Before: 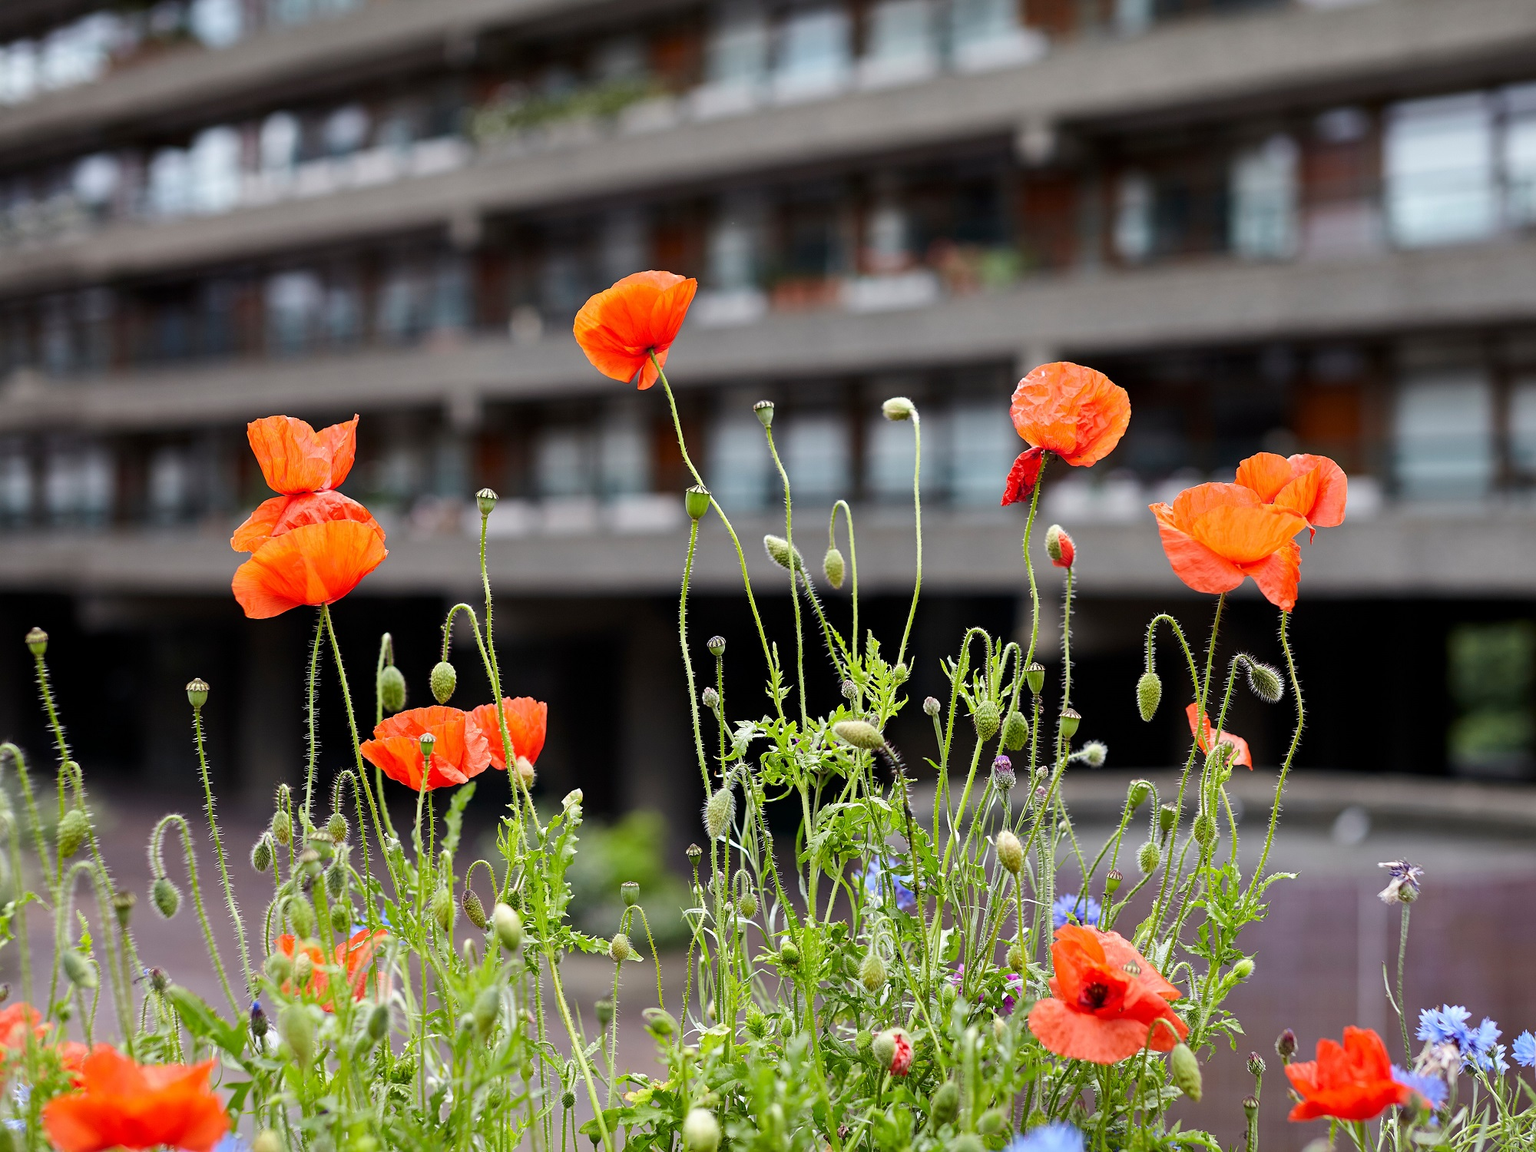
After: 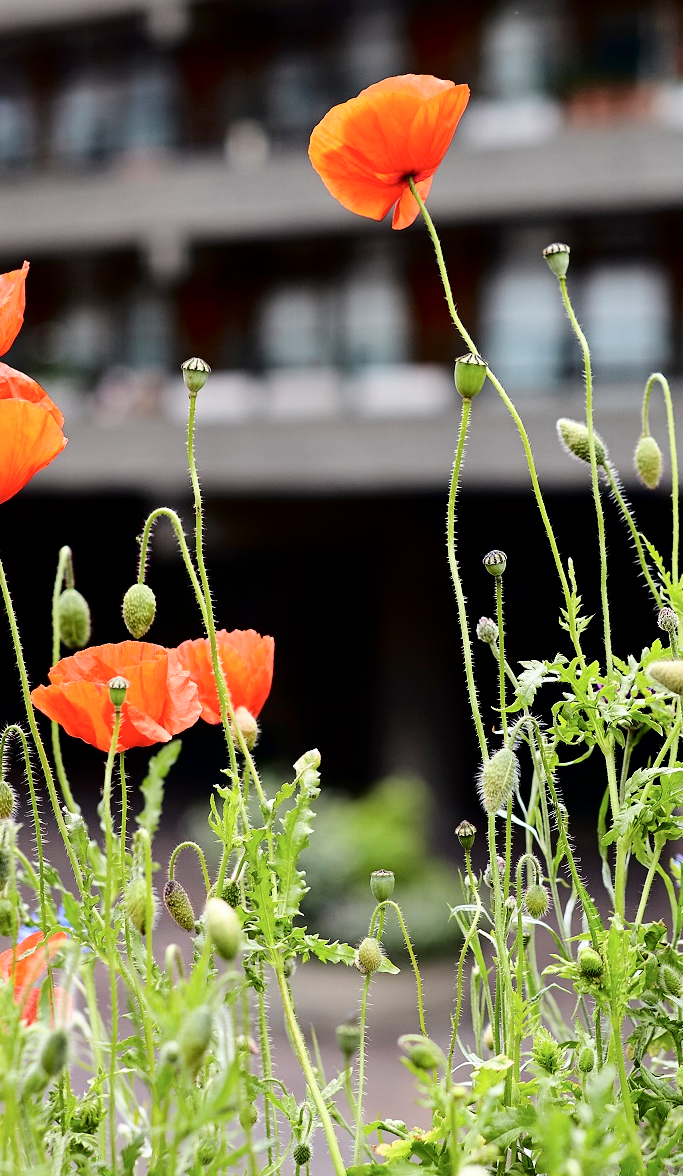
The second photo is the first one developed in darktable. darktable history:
crop and rotate: left 21.909%, top 18.582%, right 43.914%, bottom 2.983%
tone curve: curves: ch0 [(0, 0) (0.003, 0) (0.011, 0.001) (0.025, 0.003) (0.044, 0.005) (0.069, 0.012) (0.1, 0.023) (0.136, 0.039) (0.177, 0.088) (0.224, 0.15) (0.277, 0.239) (0.335, 0.334) (0.399, 0.43) (0.468, 0.526) (0.543, 0.621) (0.623, 0.711) (0.709, 0.791) (0.801, 0.87) (0.898, 0.949) (1, 1)], color space Lab, independent channels, preserve colors none
